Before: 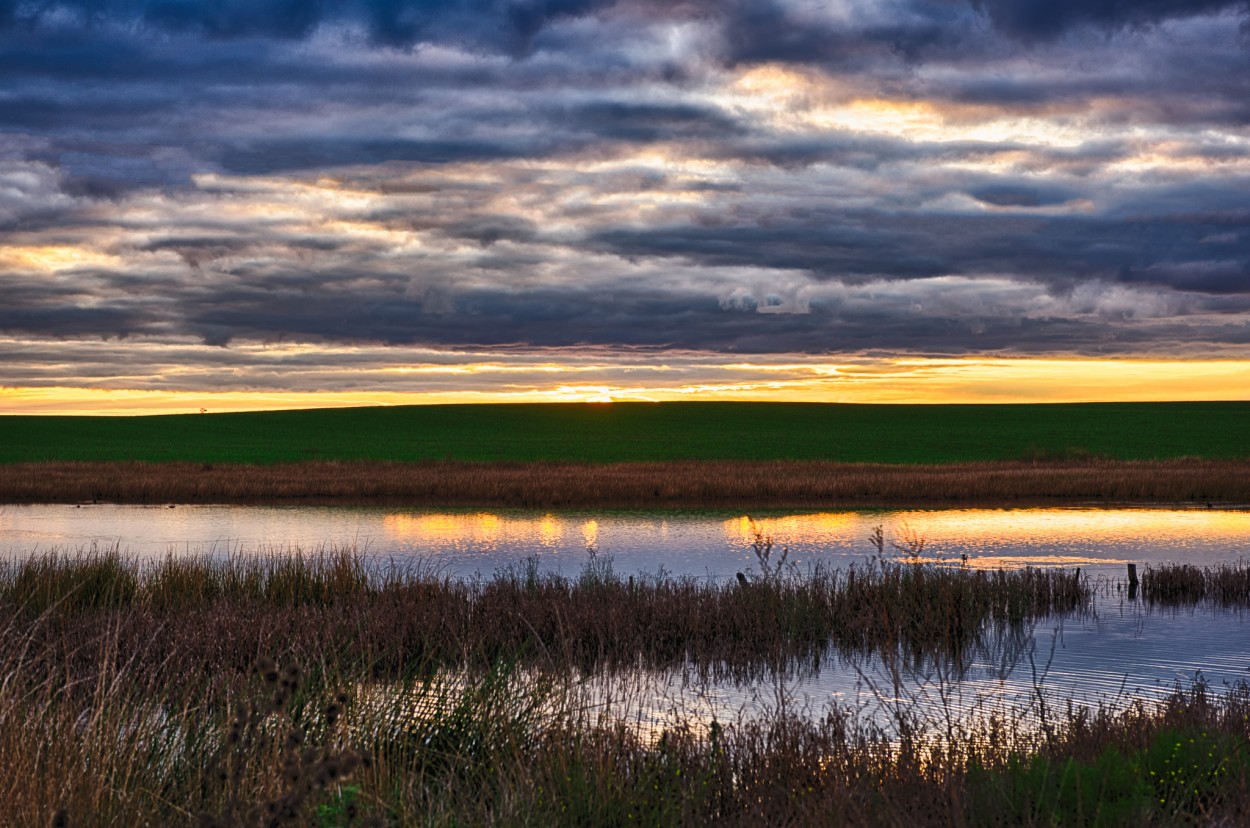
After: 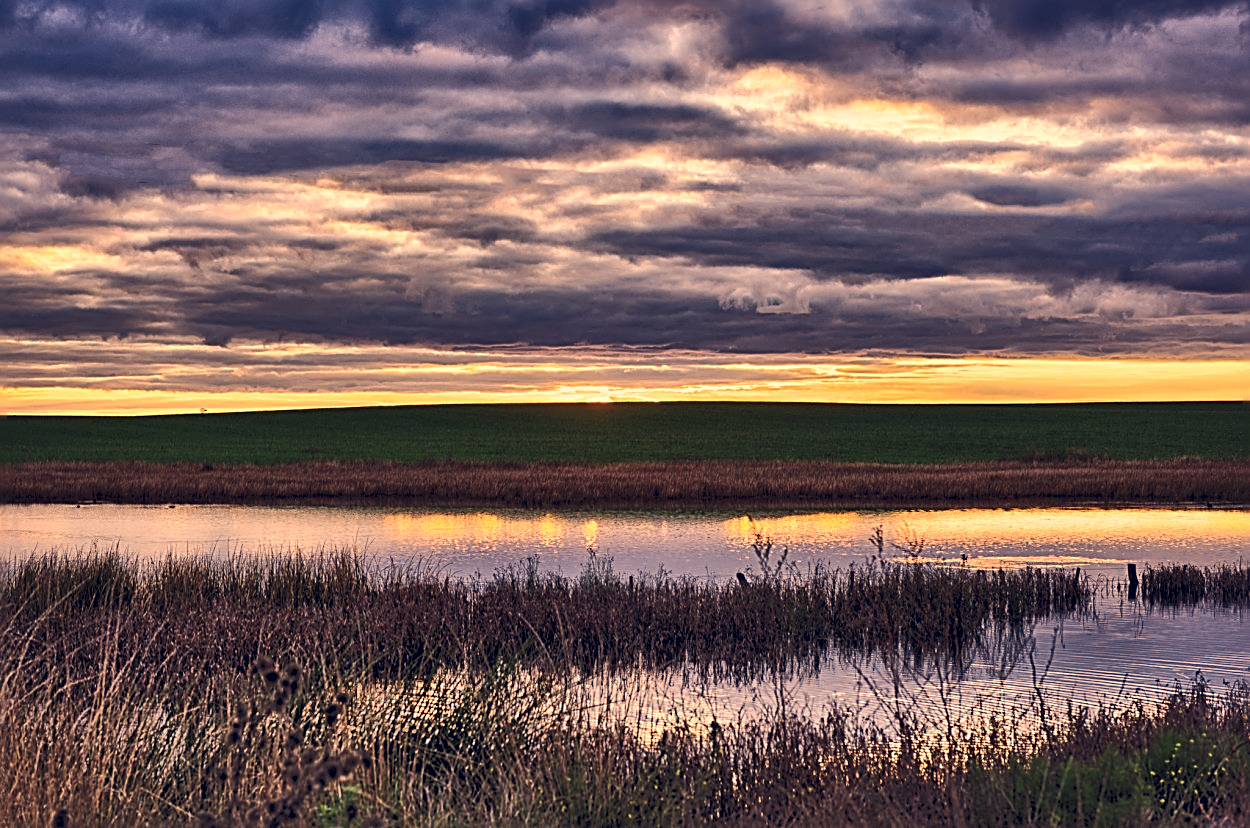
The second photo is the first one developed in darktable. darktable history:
sharpen: radius 2.581, amount 0.685
shadows and highlights: shadows 60.52, soften with gaussian
color calibration: x 0.334, y 0.35, temperature 5391.94 K
local contrast: mode bilateral grid, contrast 21, coarseness 50, detail 143%, midtone range 0.2
color correction: highlights a* 20.36, highlights b* 27.24, shadows a* 3.29, shadows b* -17.32, saturation 0.715
